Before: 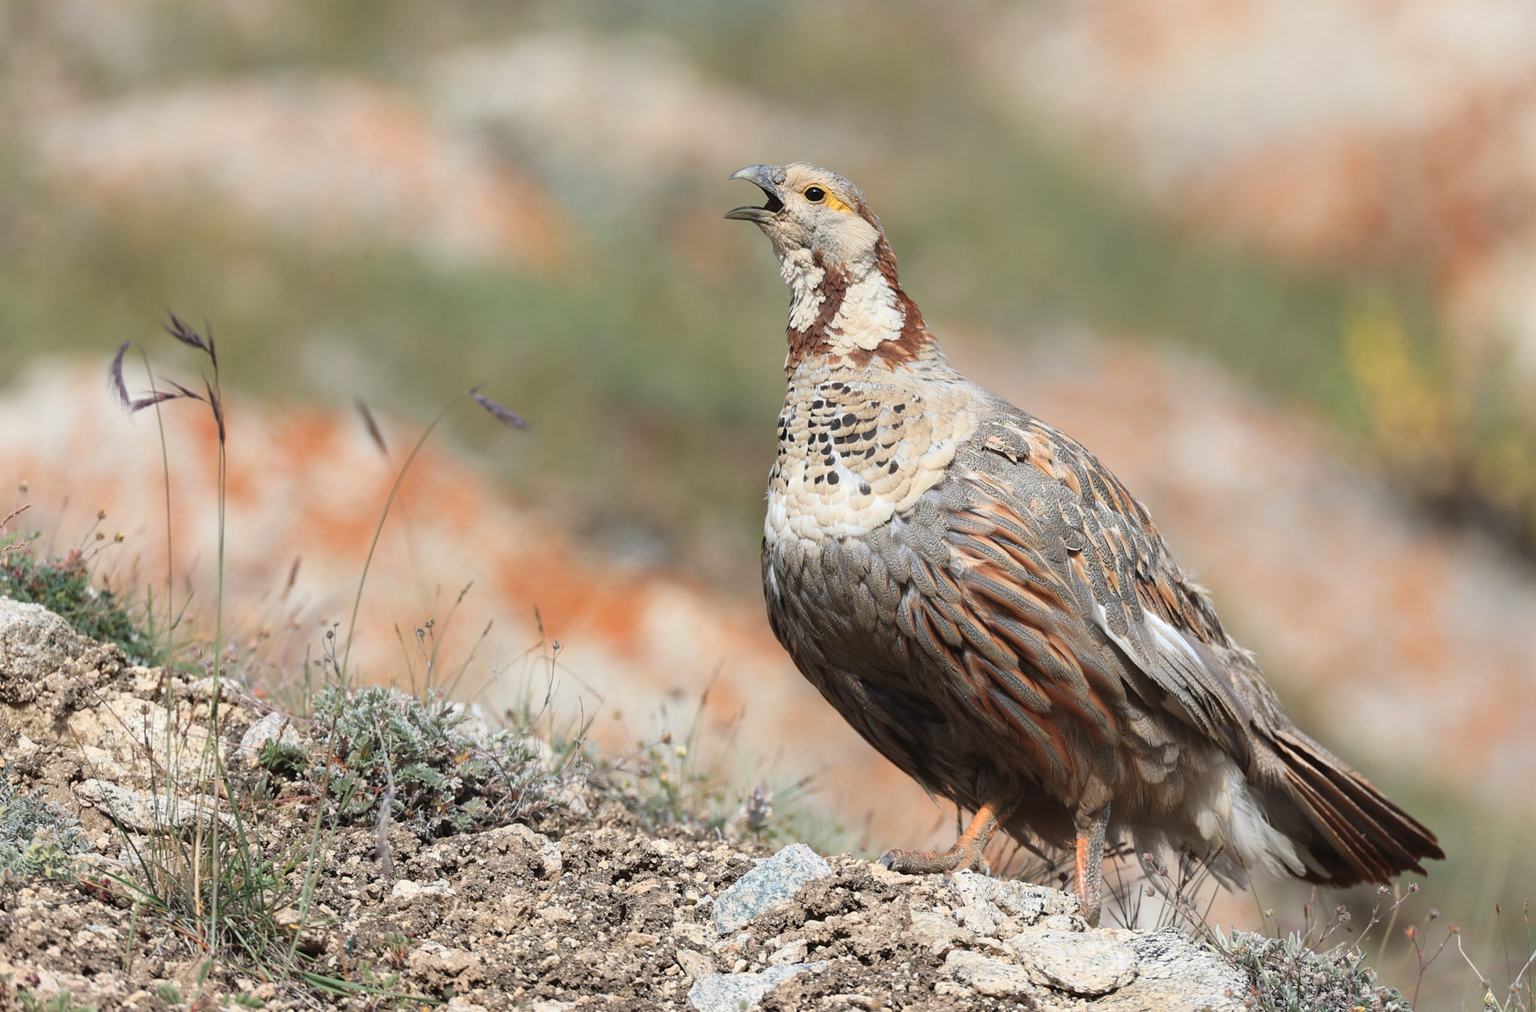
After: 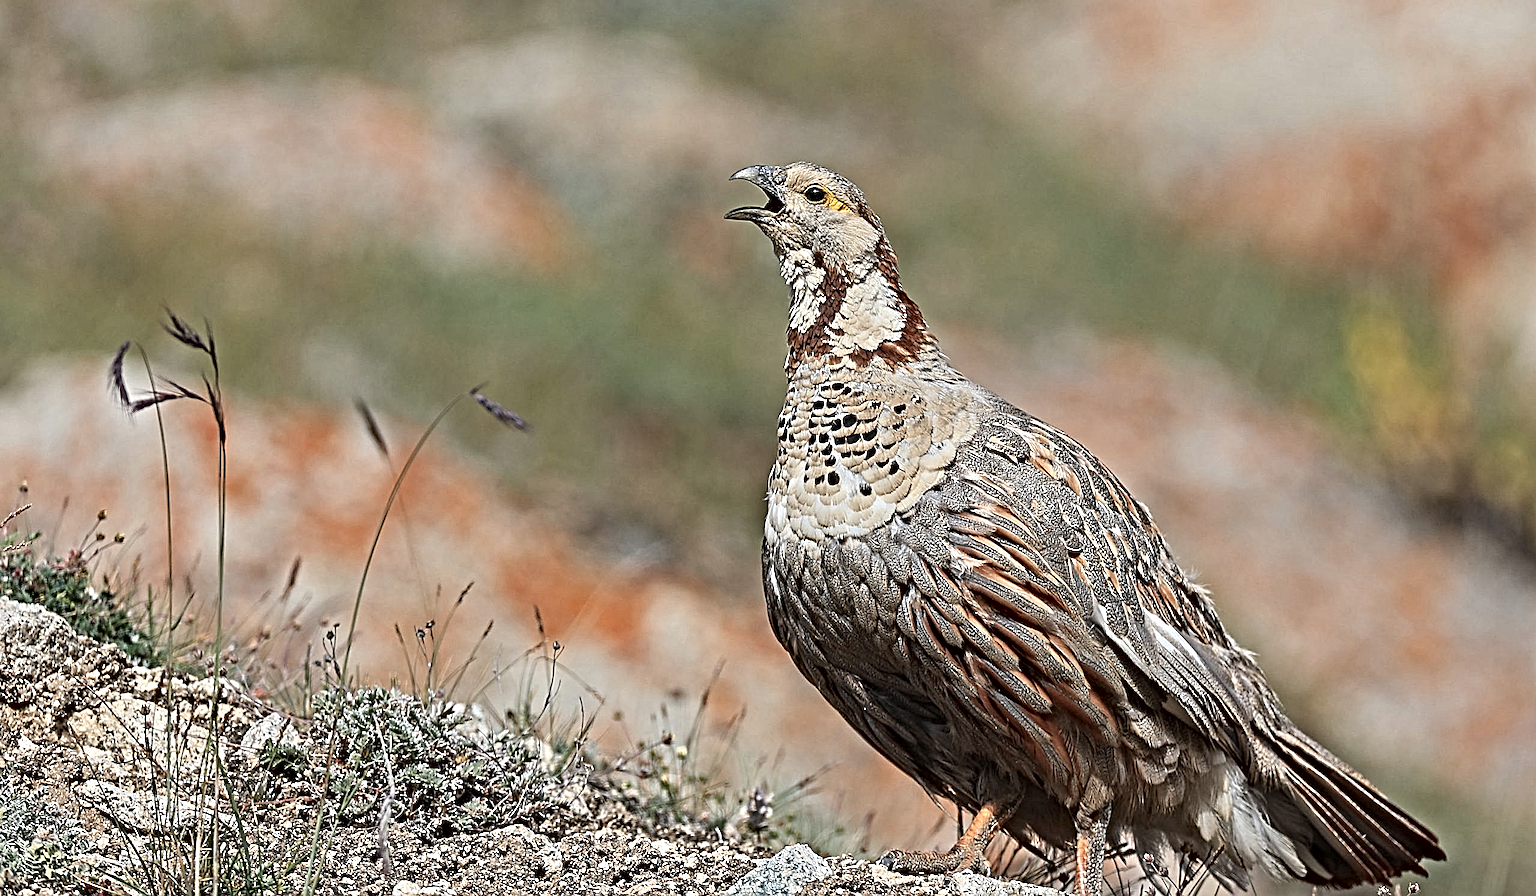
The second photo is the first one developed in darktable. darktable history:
contrast equalizer: octaves 7, y [[0.406, 0.494, 0.589, 0.753, 0.877, 0.999], [0.5 ×6], [0.5 ×6], [0 ×6], [0 ×6]]
local contrast: mode bilateral grid, contrast 20, coarseness 50, detail 102%, midtone range 0.2
crop and rotate: top 0%, bottom 11.49%
exposure: exposure -0.293 EV, compensate highlight preservation false
sharpen: on, module defaults
